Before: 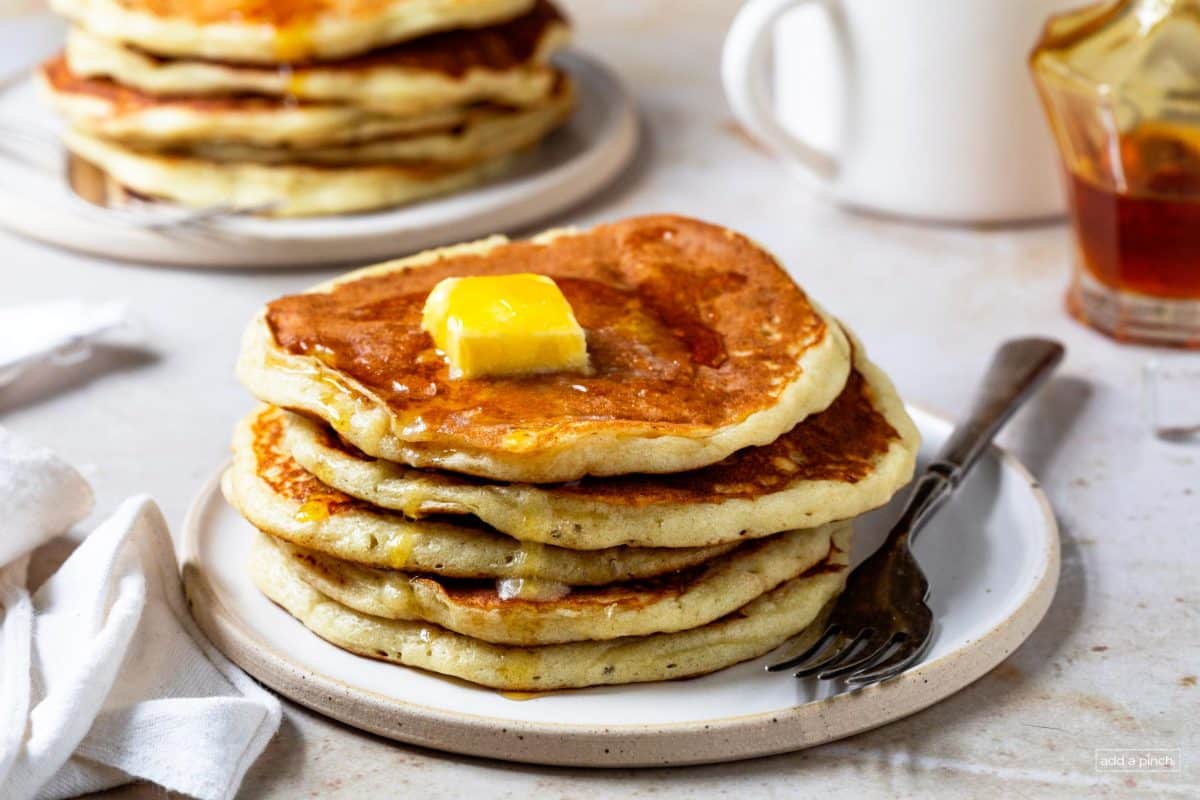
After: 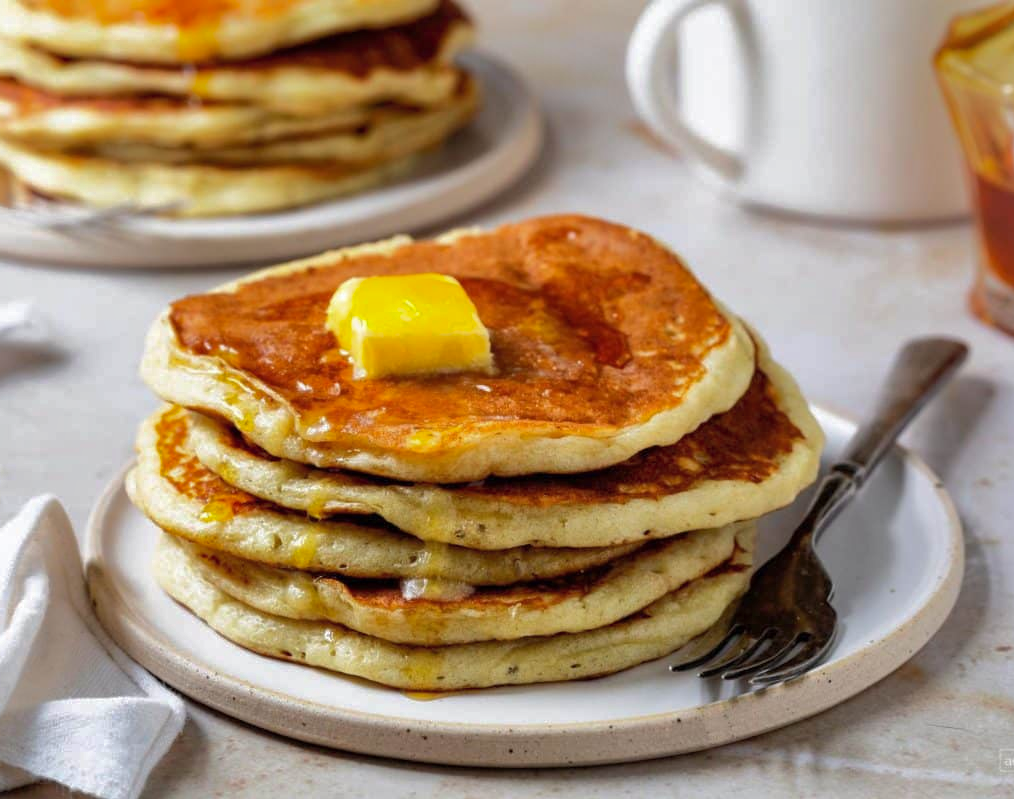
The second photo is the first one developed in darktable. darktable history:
crop: left 8.015%, right 7.454%
shadows and highlights: shadows 40.17, highlights -59.76
